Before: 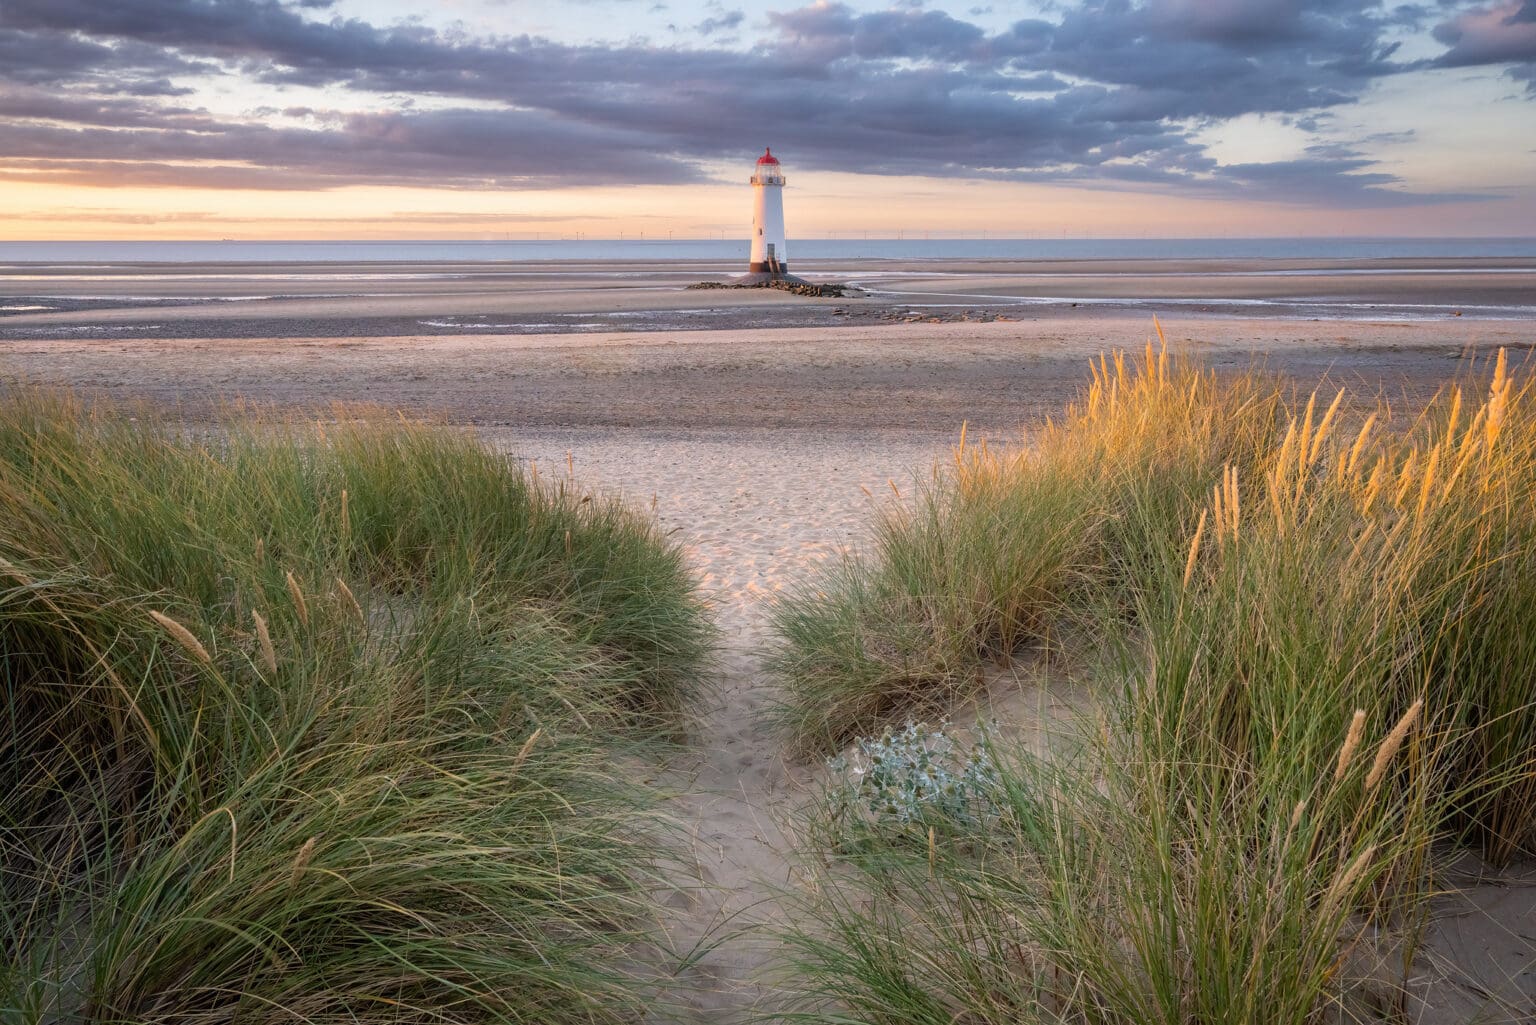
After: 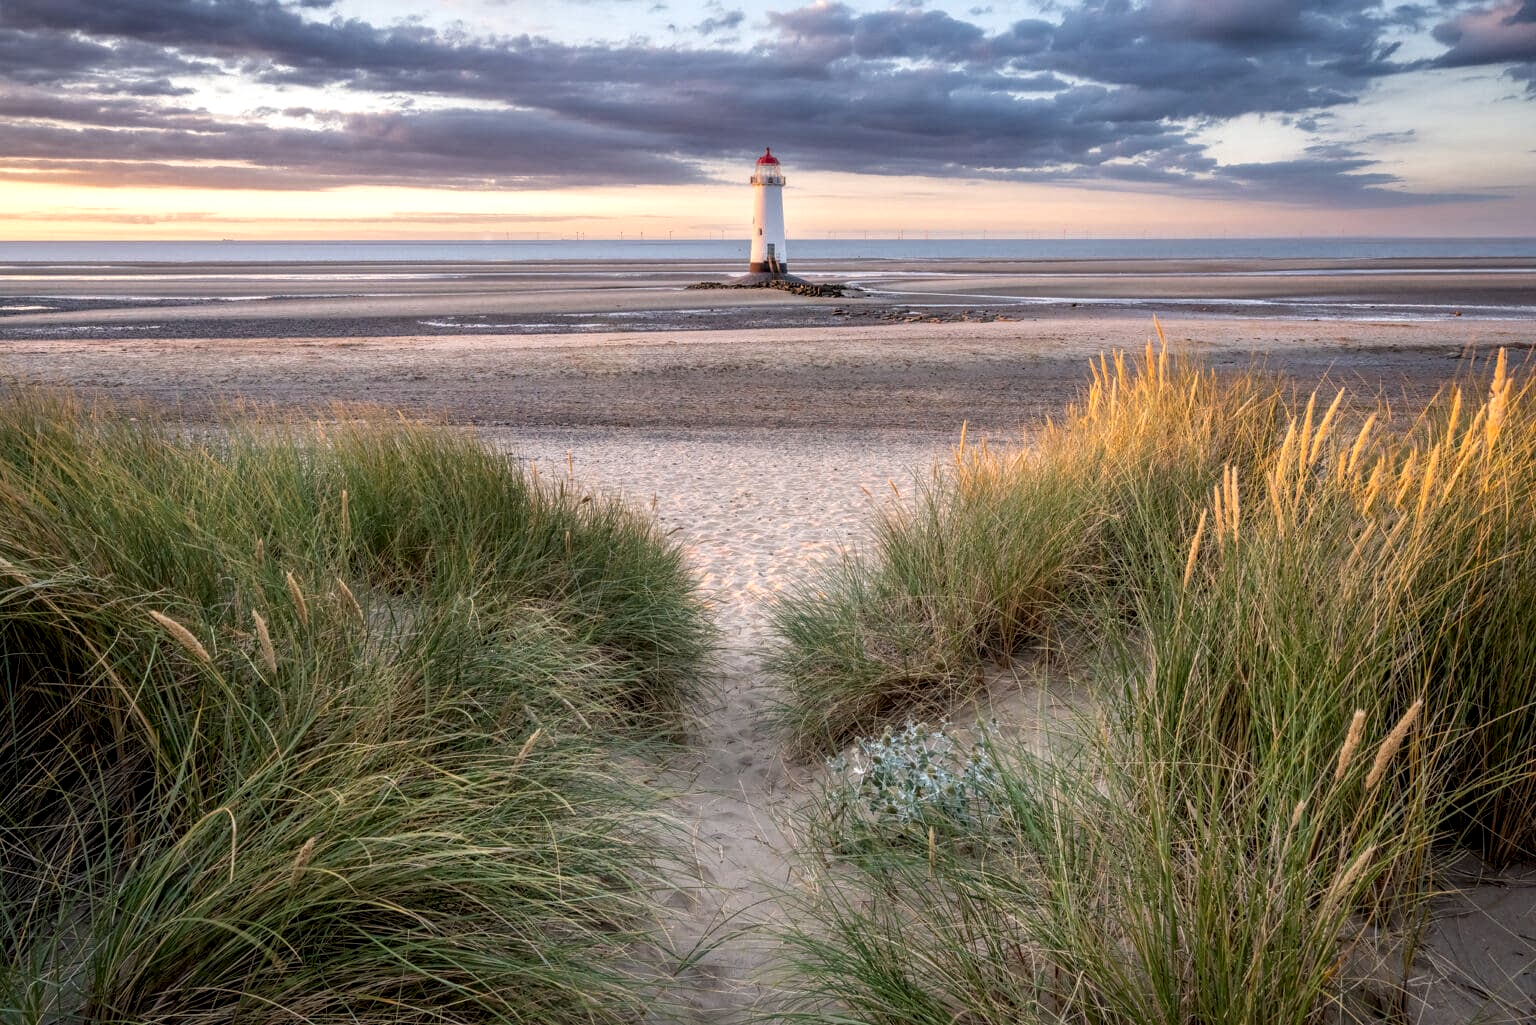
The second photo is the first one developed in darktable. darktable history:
local contrast: highlights 20%, detail 150%
